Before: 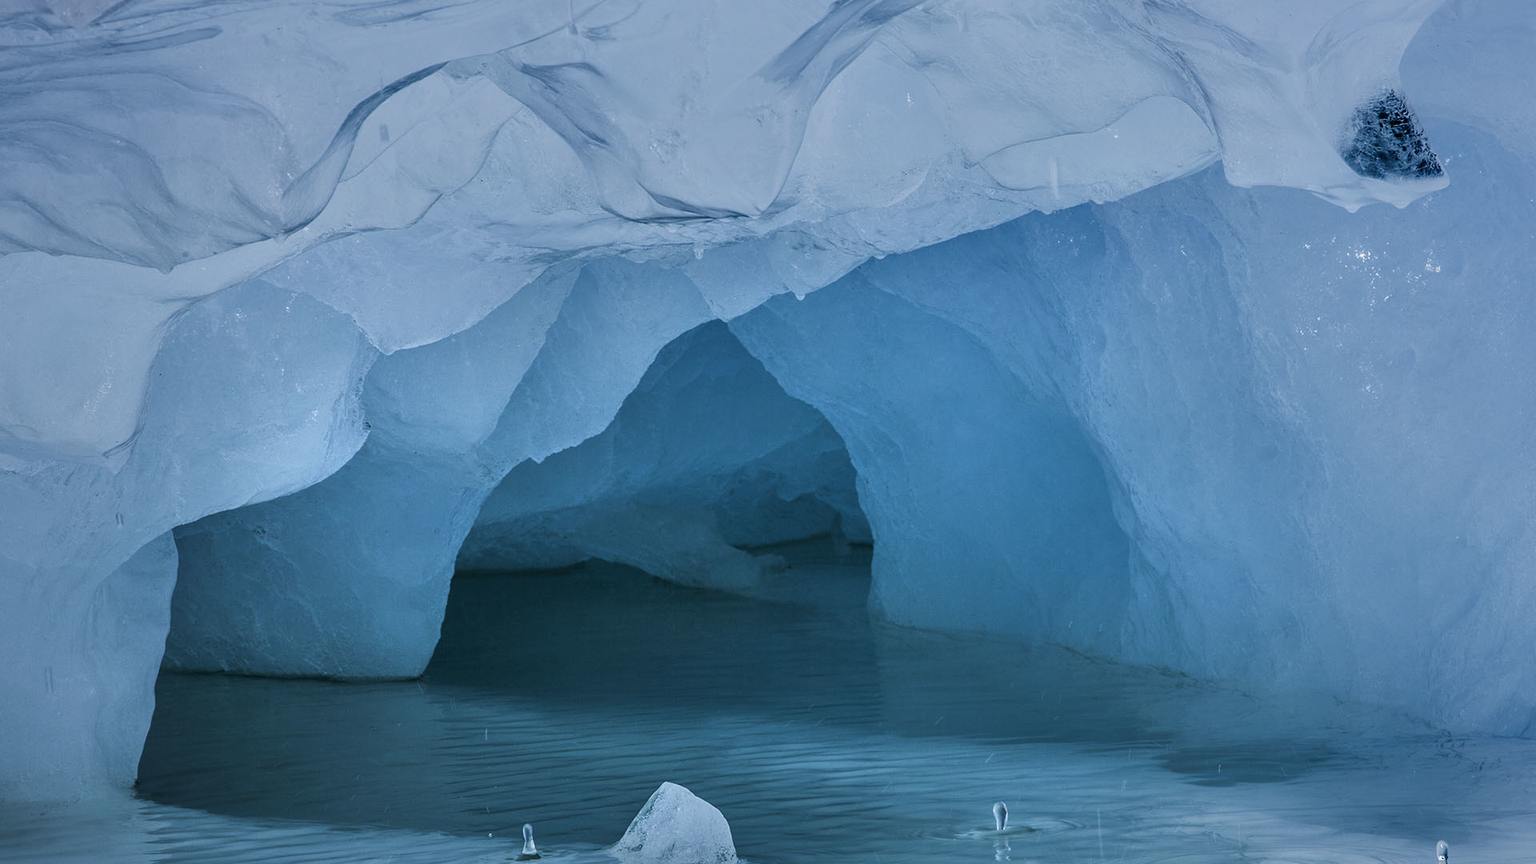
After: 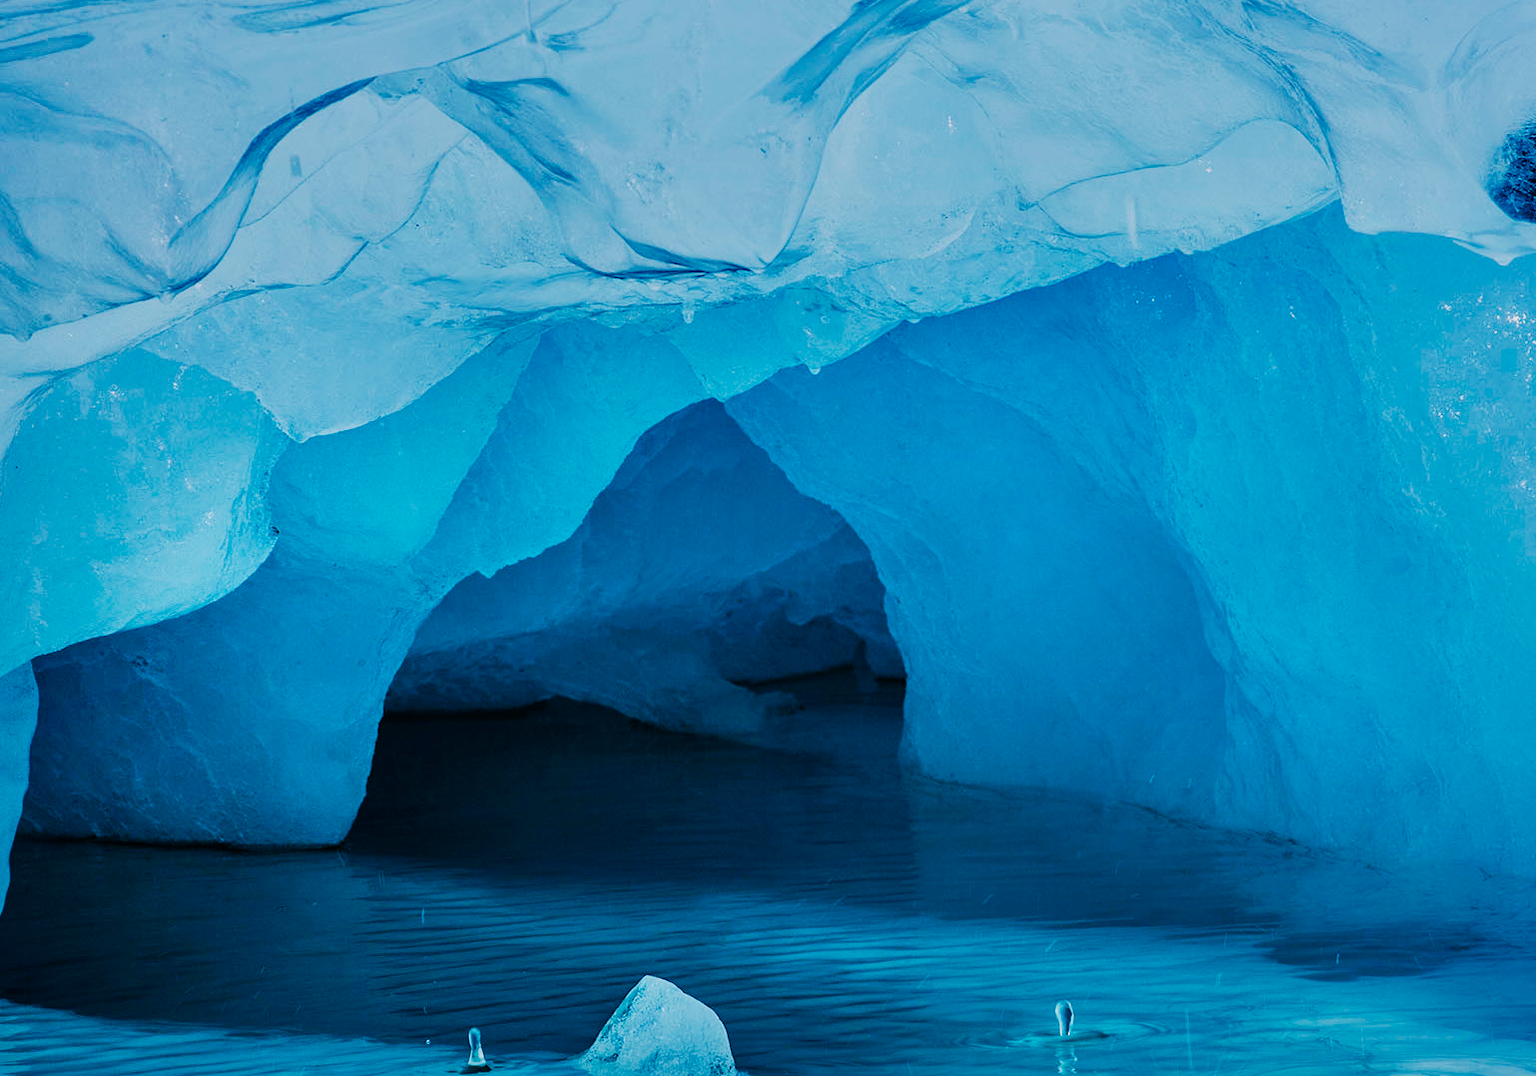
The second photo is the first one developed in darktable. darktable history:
color balance rgb: linear chroma grading › global chroma 50%, perceptual saturation grading › global saturation 2.34%, global vibrance 6.64%, contrast 12.71%, saturation formula JzAzBz (2021)
crop and rotate: left 9.597%, right 10.195%
sigmoid: contrast 1.6, skew -0.2, preserve hue 0%, red attenuation 0.1, red rotation 0.035, green attenuation 0.1, green rotation -0.017, blue attenuation 0.15, blue rotation -0.052, base primaries Rec2020
